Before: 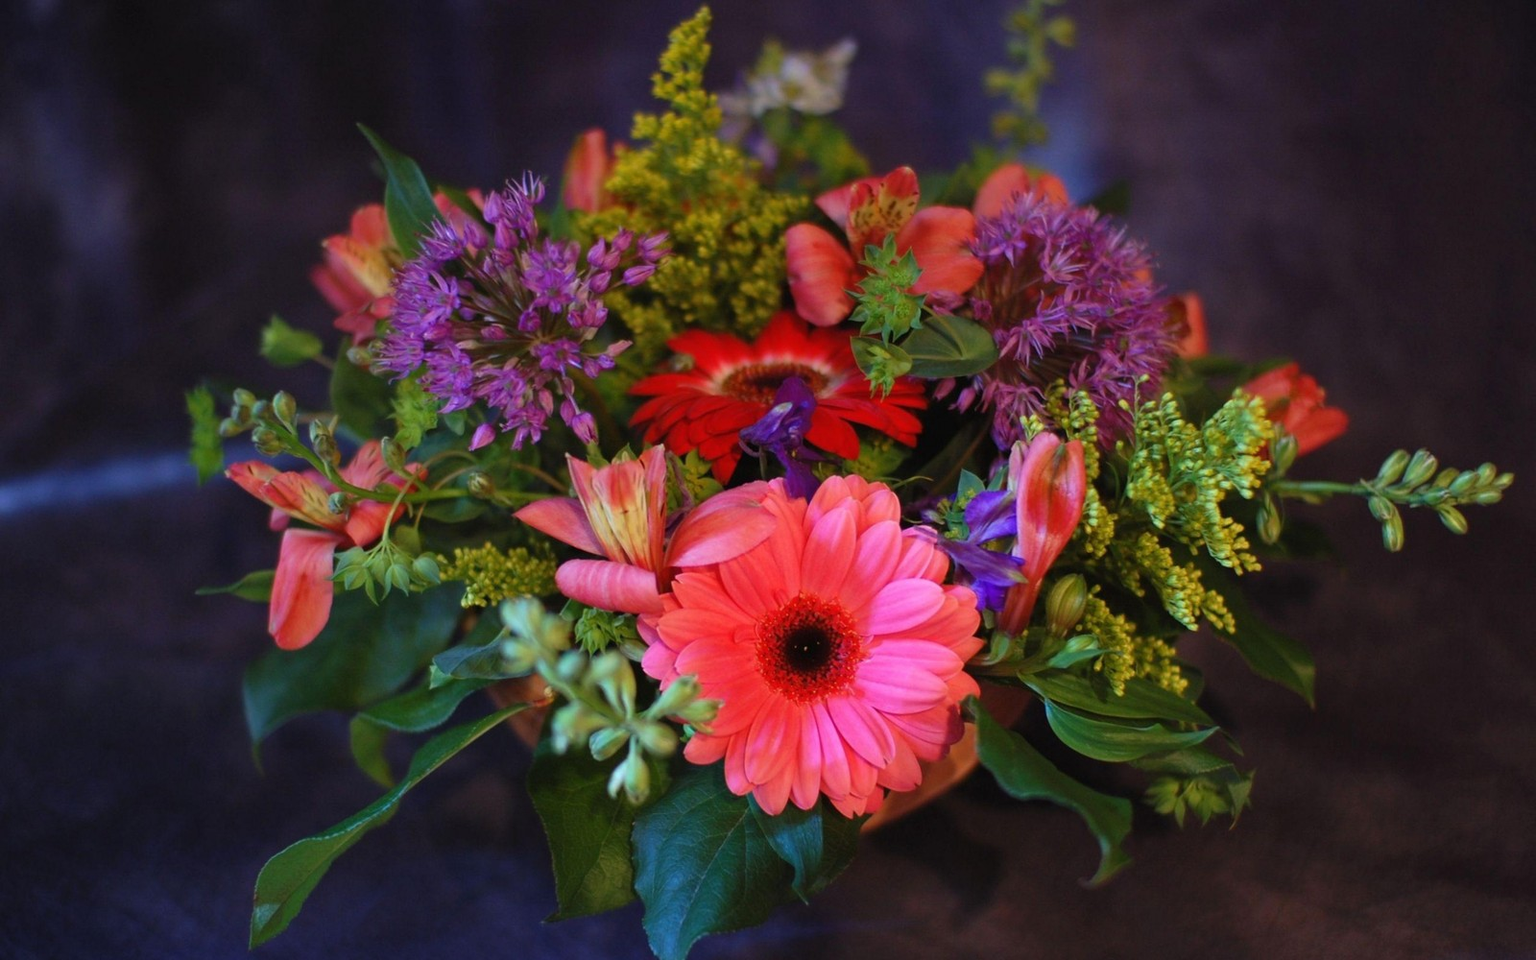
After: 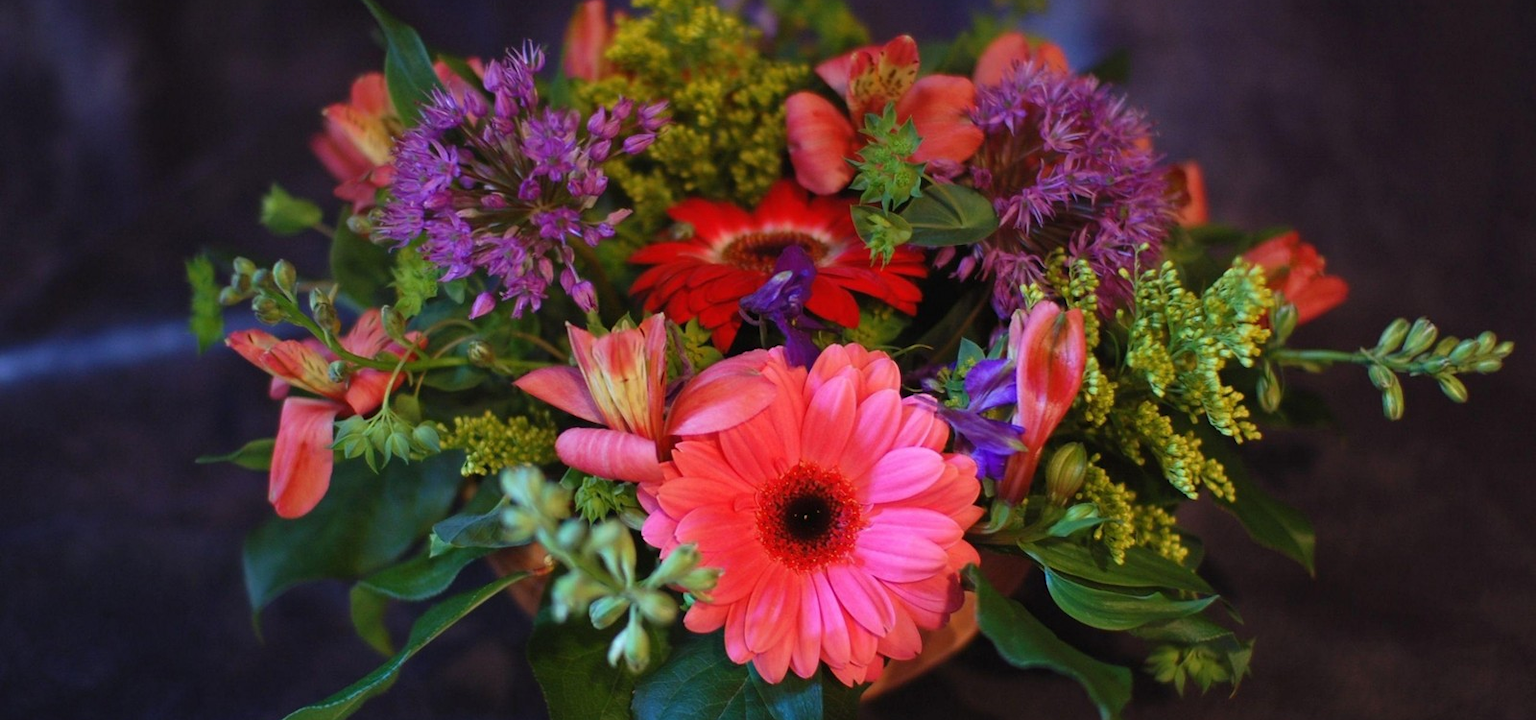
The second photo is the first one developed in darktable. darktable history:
crop: top 13.707%, bottom 11.187%
